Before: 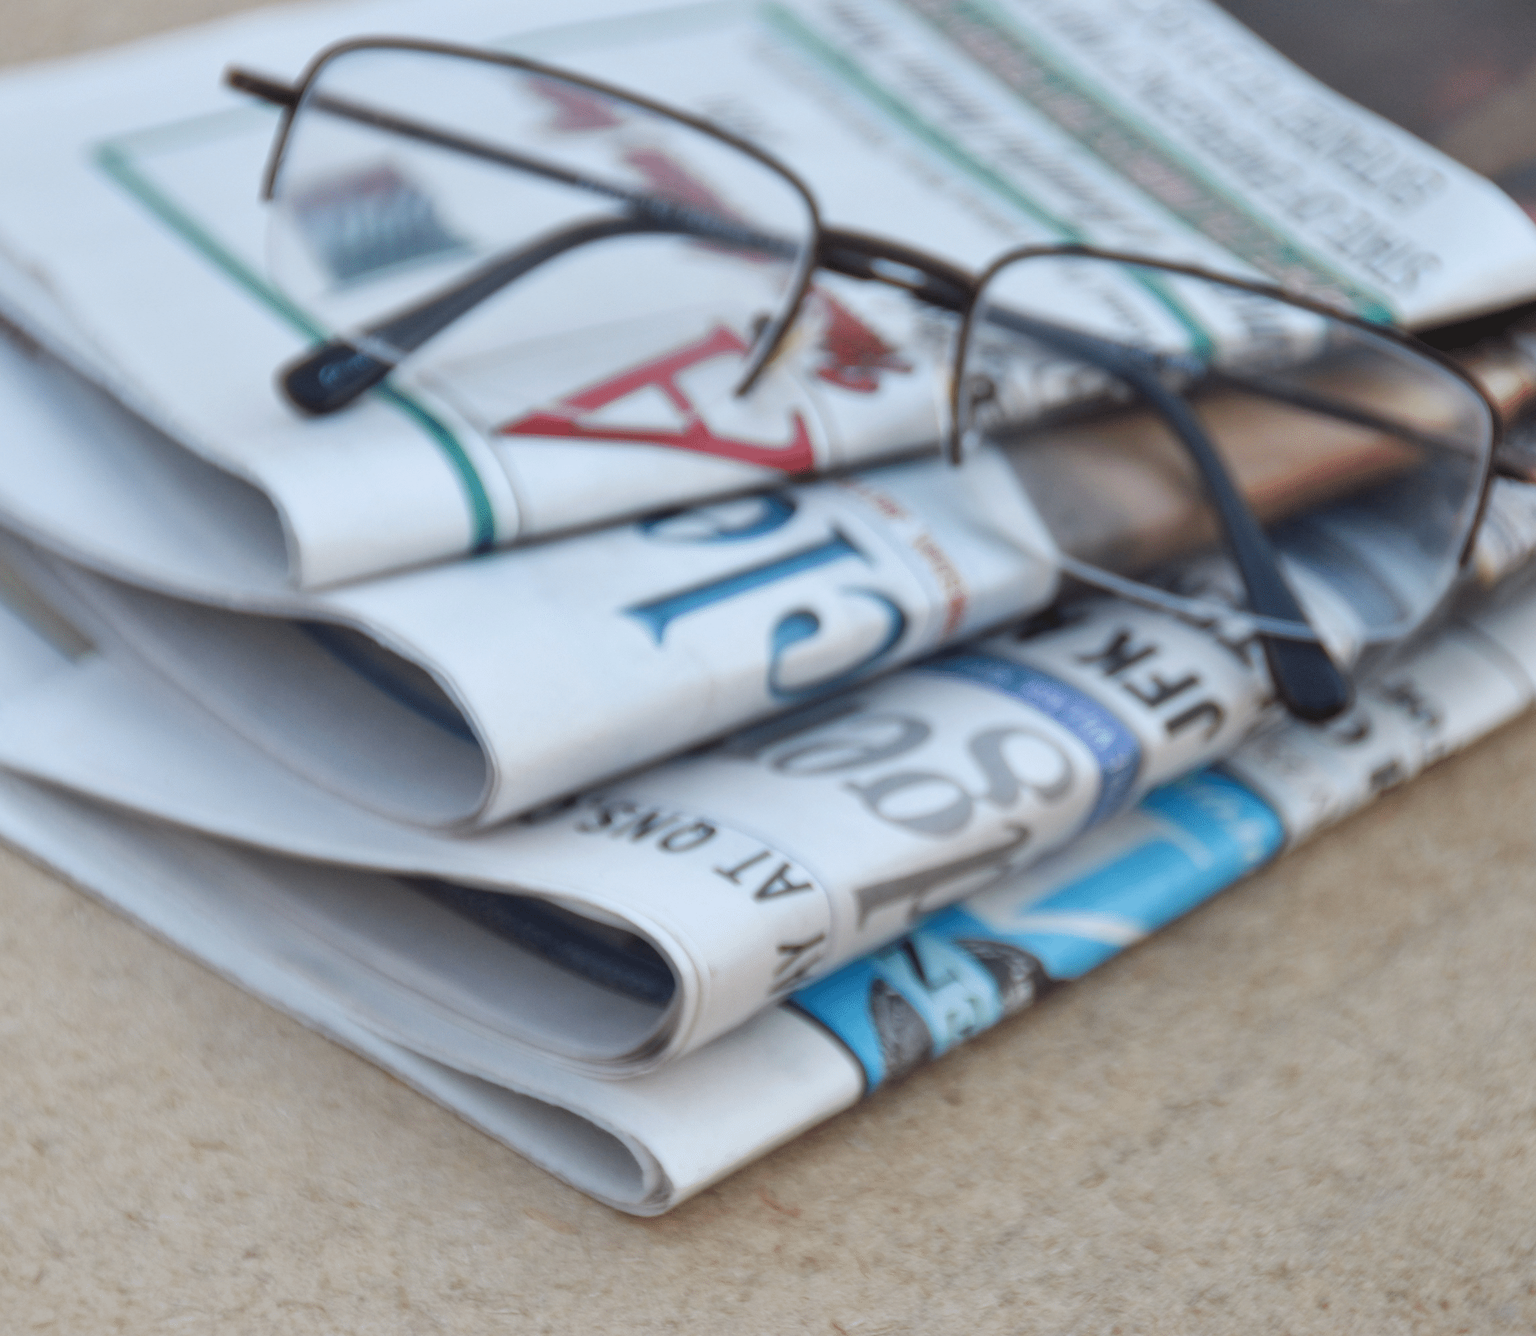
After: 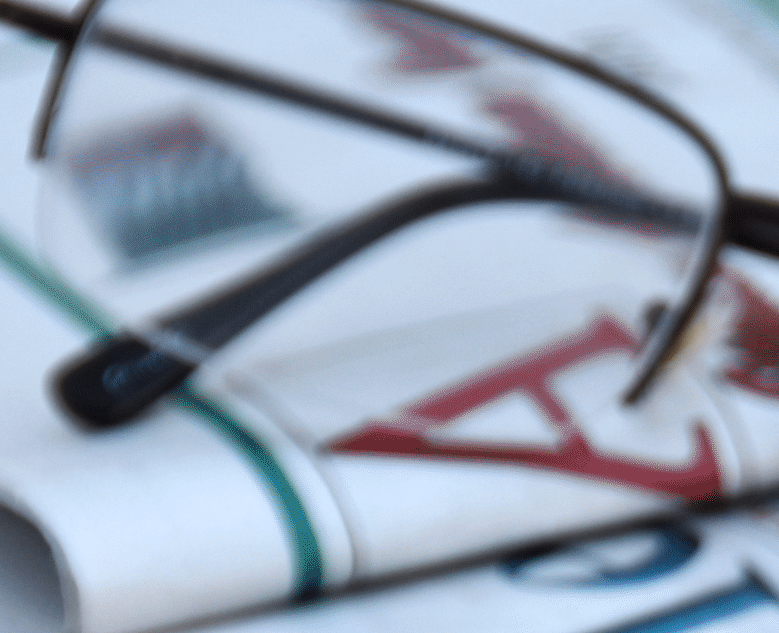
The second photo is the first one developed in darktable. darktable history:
color balance: lift [1, 1, 0.999, 1.001], gamma [1, 1.003, 1.005, 0.995], gain [1, 0.992, 0.988, 1.012], contrast 5%, output saturation 110%
tone curve: curves: ch0 [(0, 0) (0.153, 0.06) (1, 1)], color space Lab, linked channels, preserve colors none
crop: left 15.452%, top 5.459%, right 43.956%, bottom 56.62%
